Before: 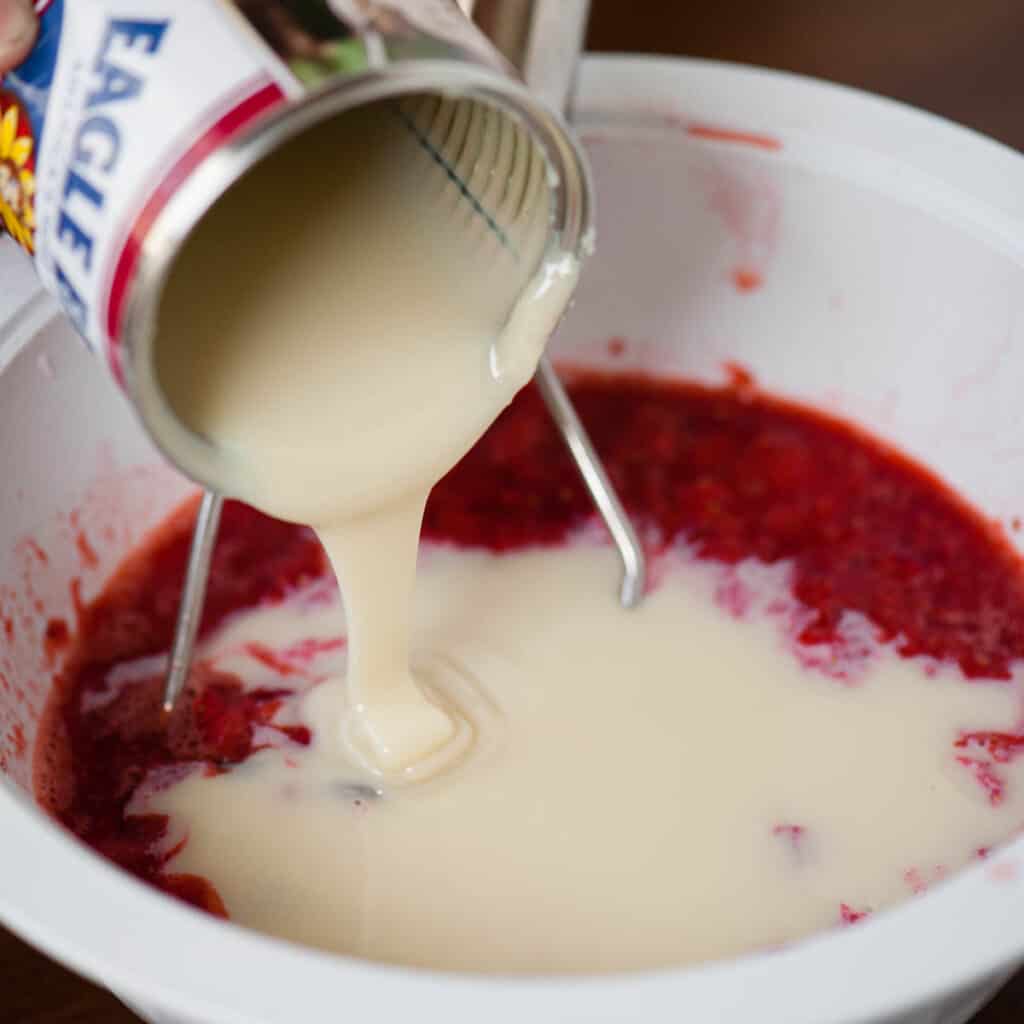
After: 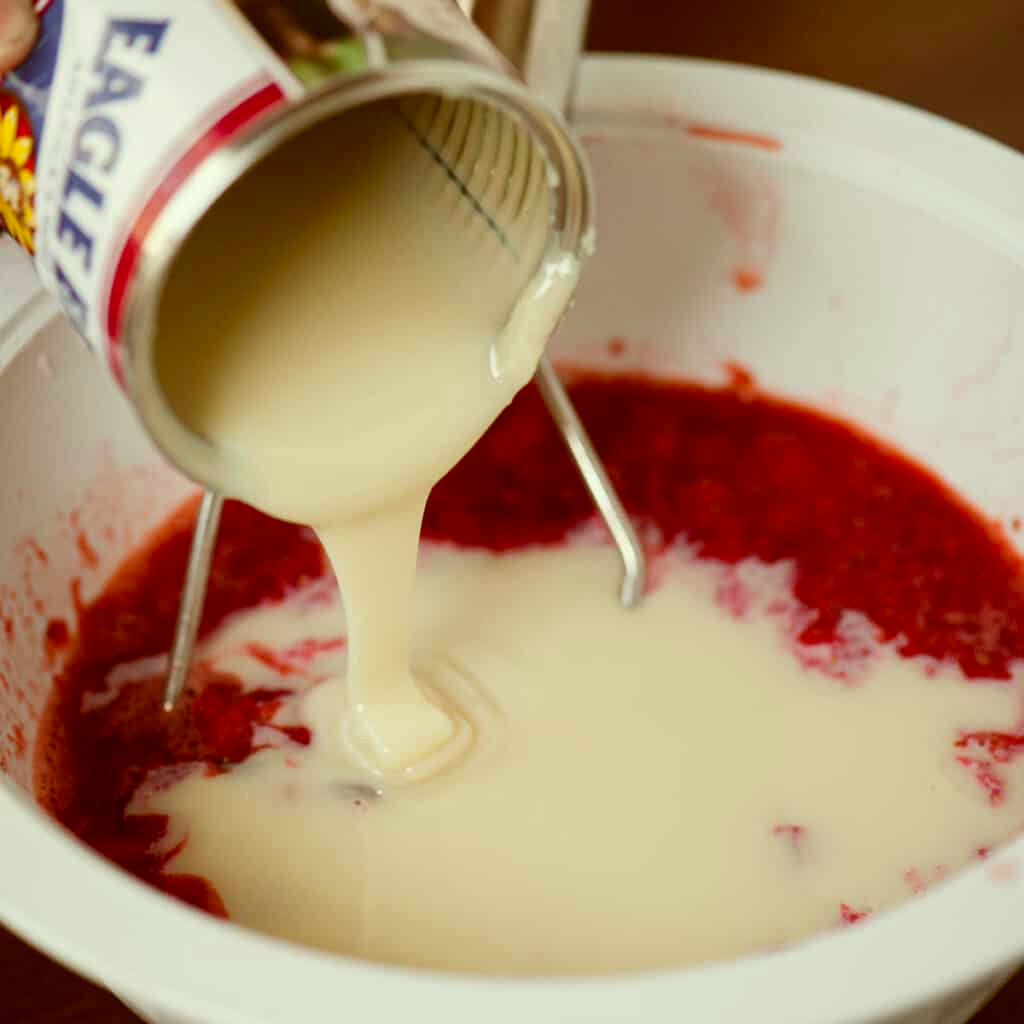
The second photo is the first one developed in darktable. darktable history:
white balance: emerald 1
color correction: highlights a* -5.94, highlights b* 9.48, shadows a* 10.12, shadows b* 23.94
